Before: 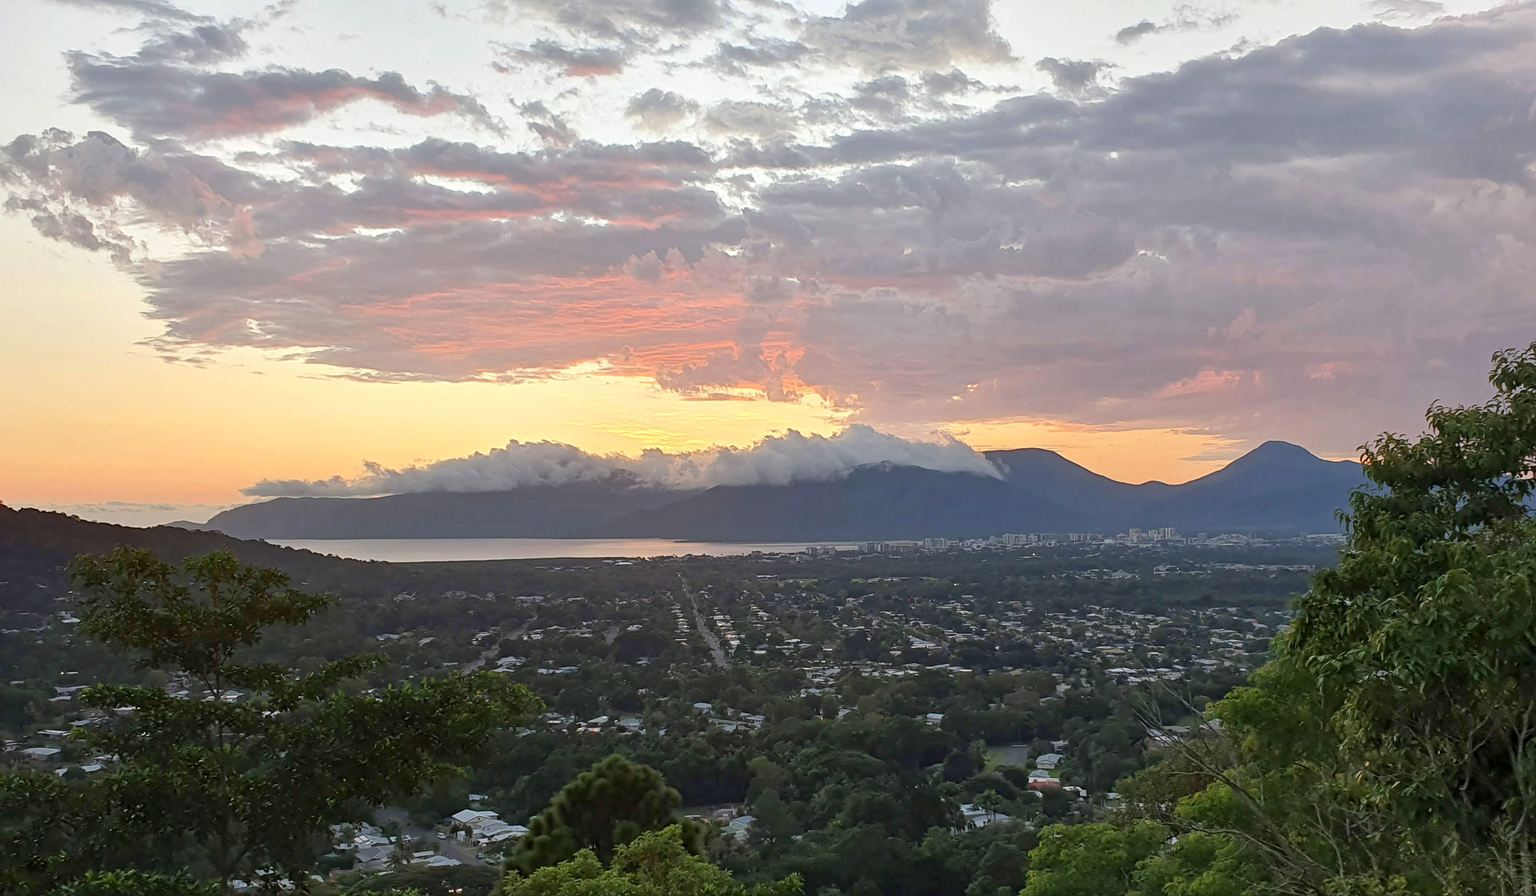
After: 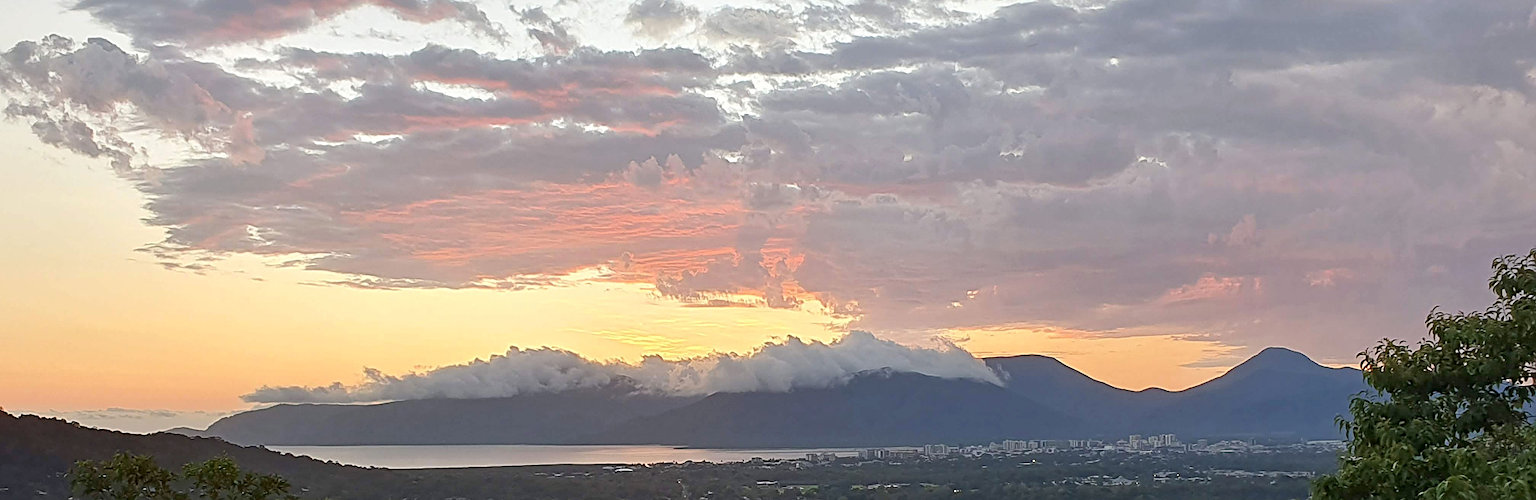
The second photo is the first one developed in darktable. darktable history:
crop and rotate: top 10.468%, bottom 33.687%
sharpen: on, module defaults
